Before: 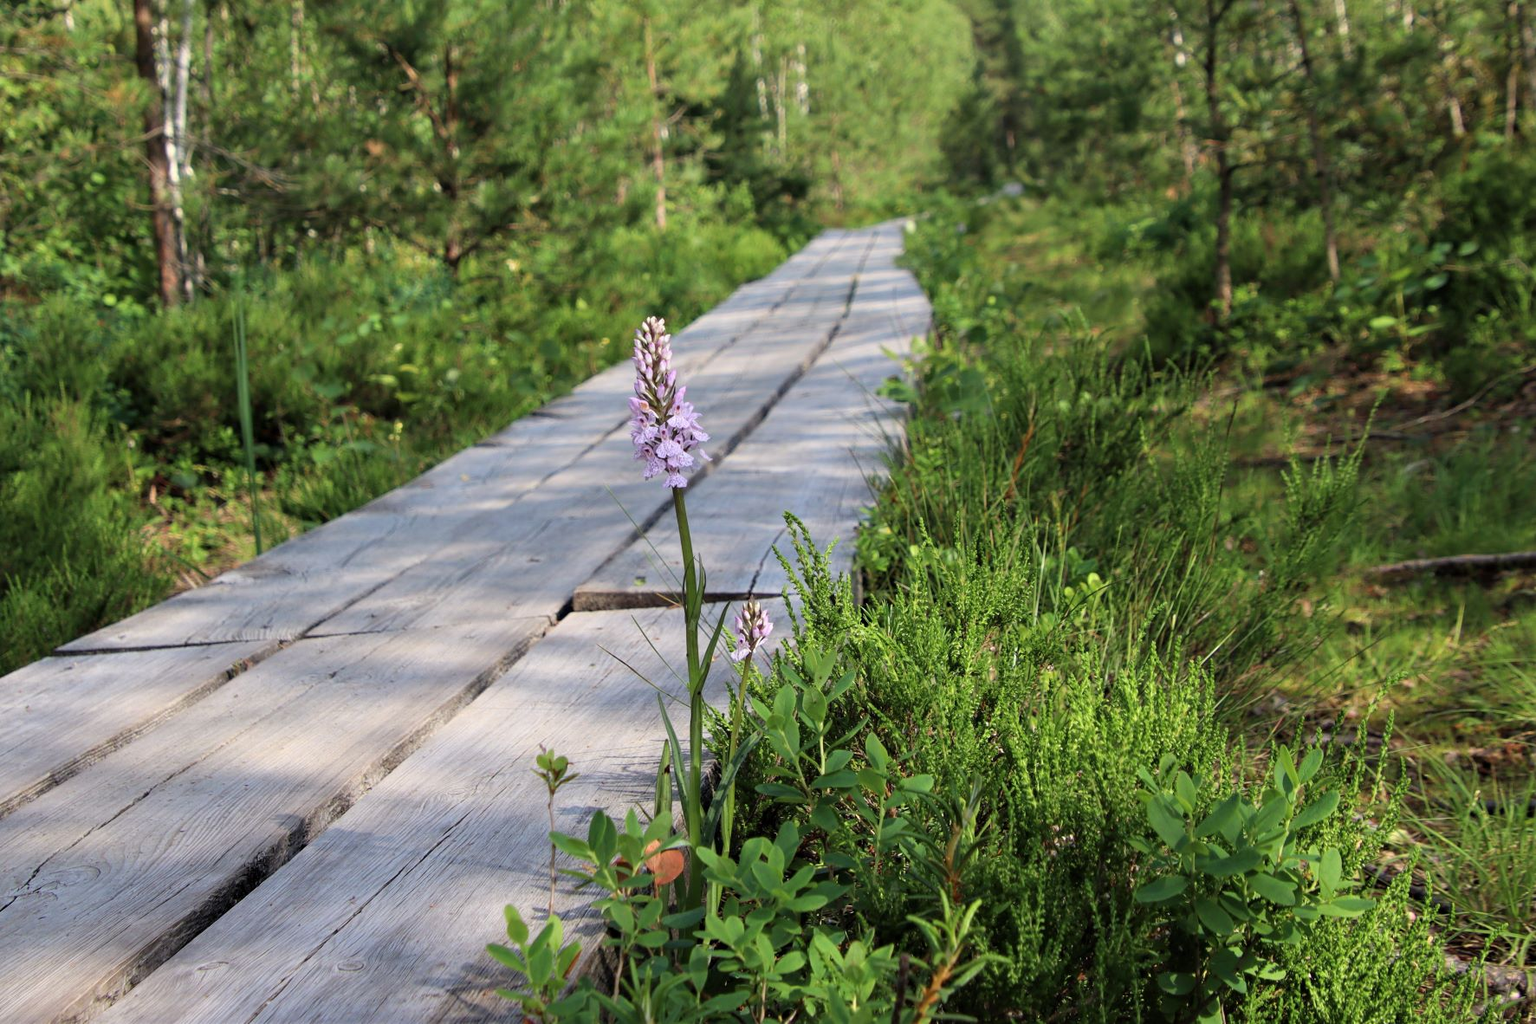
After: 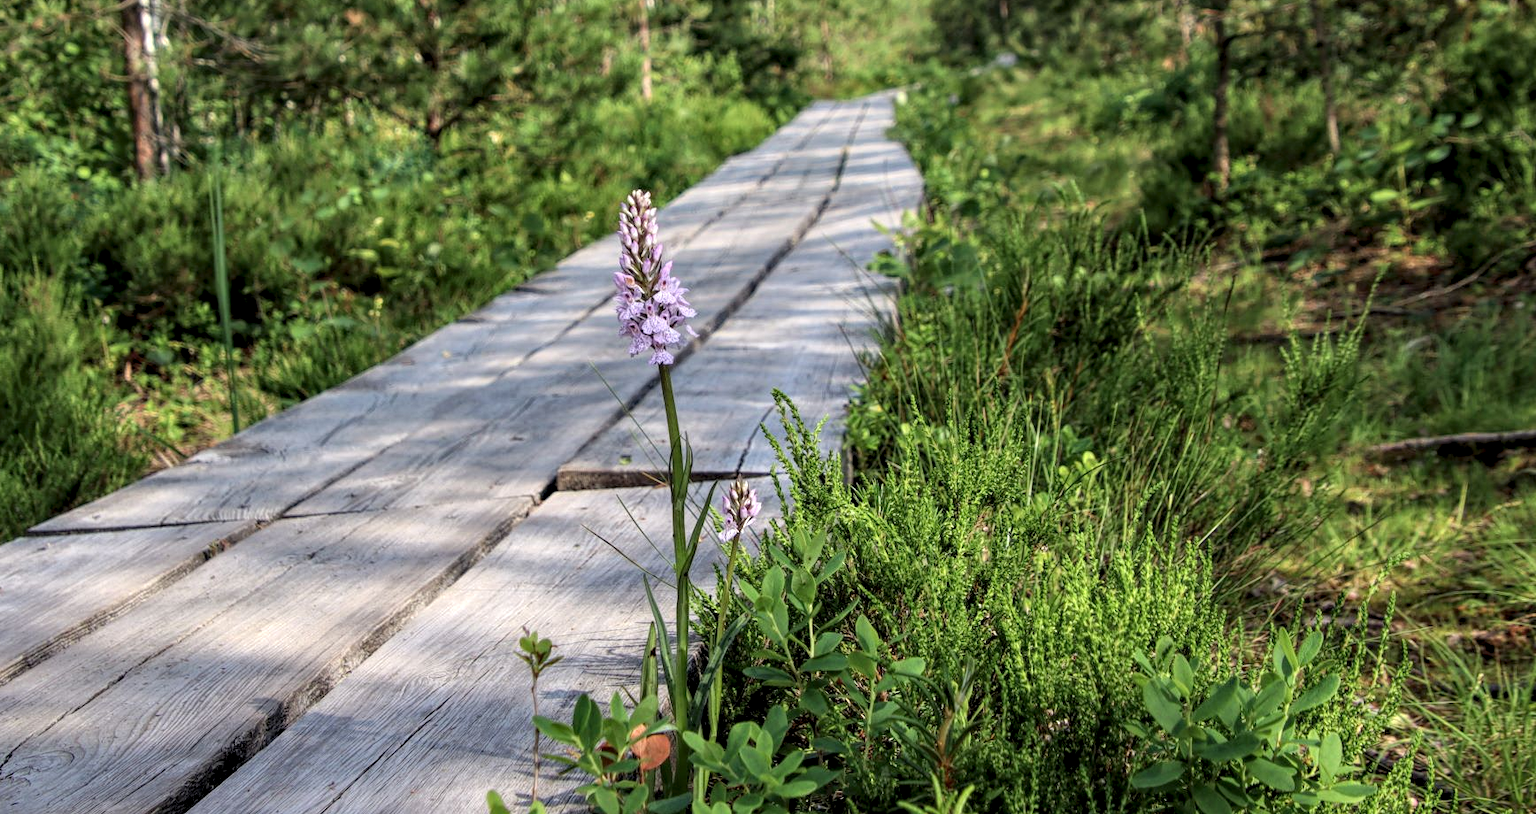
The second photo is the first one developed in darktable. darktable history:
crop and rotate: left 1.814%, top 12.818%, right 0.25%, bottom 9.225%
shadows and highlights: shadows 10, white point adjustment 1, highlights -40
local contrast: highlights 100%, shadows 100%, detail 200%, midtone range 0.2
